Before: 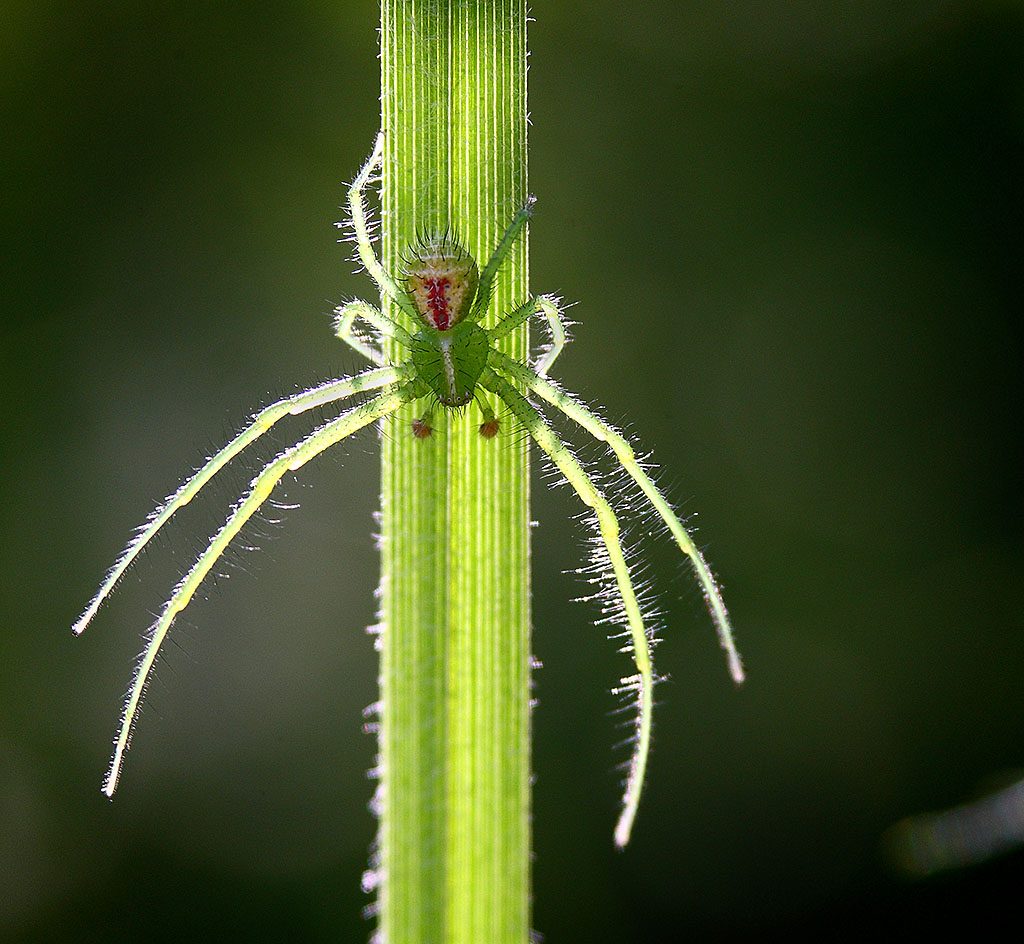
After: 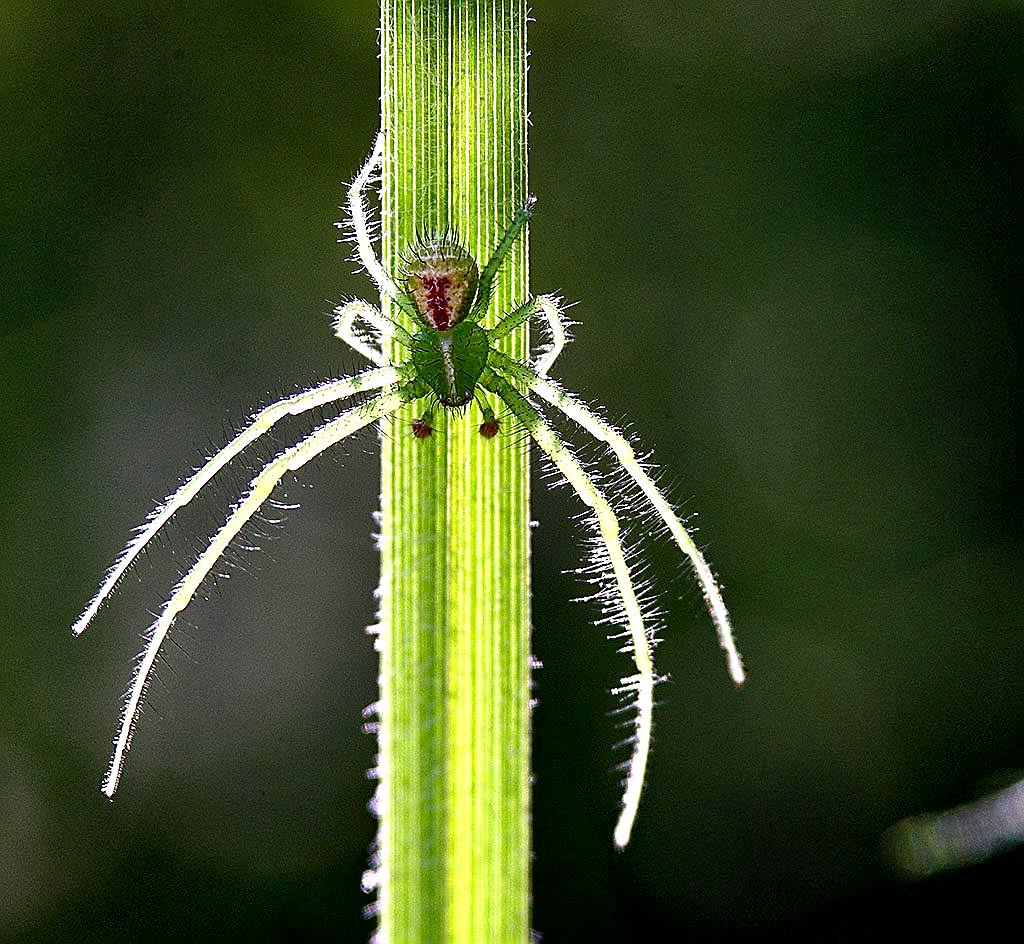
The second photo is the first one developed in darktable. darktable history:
haze removal: compatibility mode true, adaptive false
sharpen: on, module defaults
shadows and highlights: shadows 35.33, highlights -35.05, soften with gaussian
local contrast: mode bilateral grid, contrast 10, coarseness 24, detail 111%, midtone range 0.2
contrast equalizer: y [[0.6 ×6], [0.55 ×6], [0 ×6], [0 ×6], [0 ×6]]
